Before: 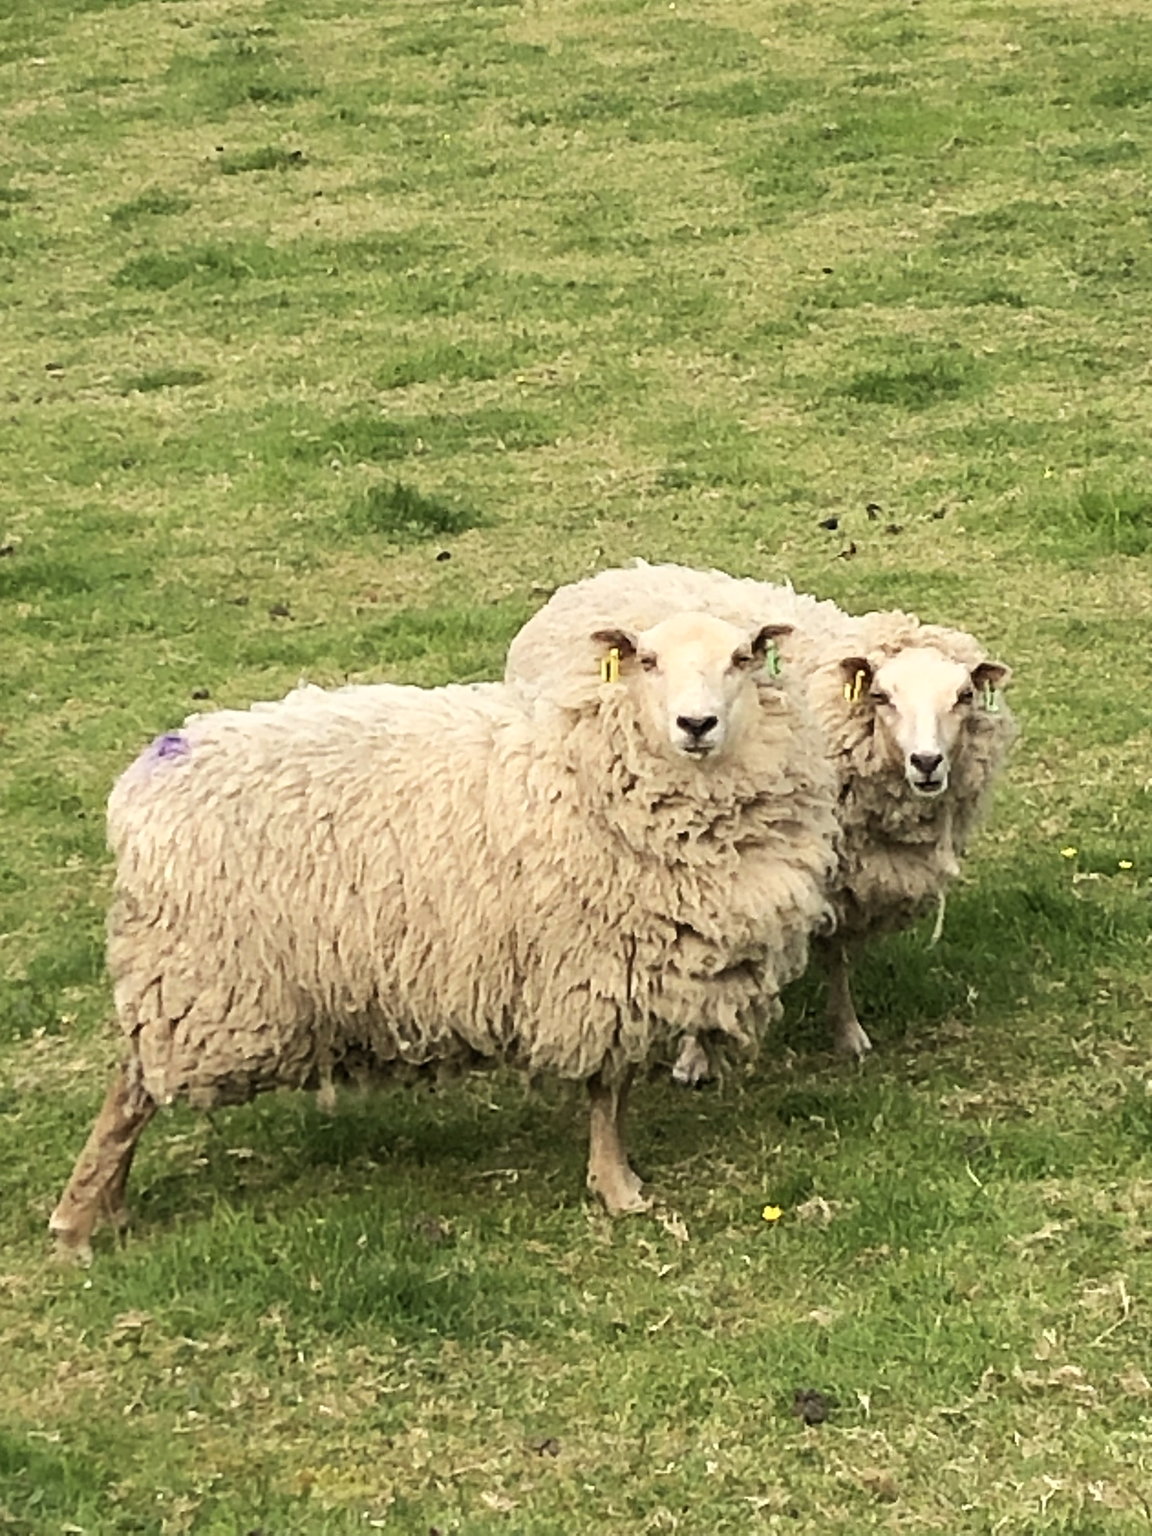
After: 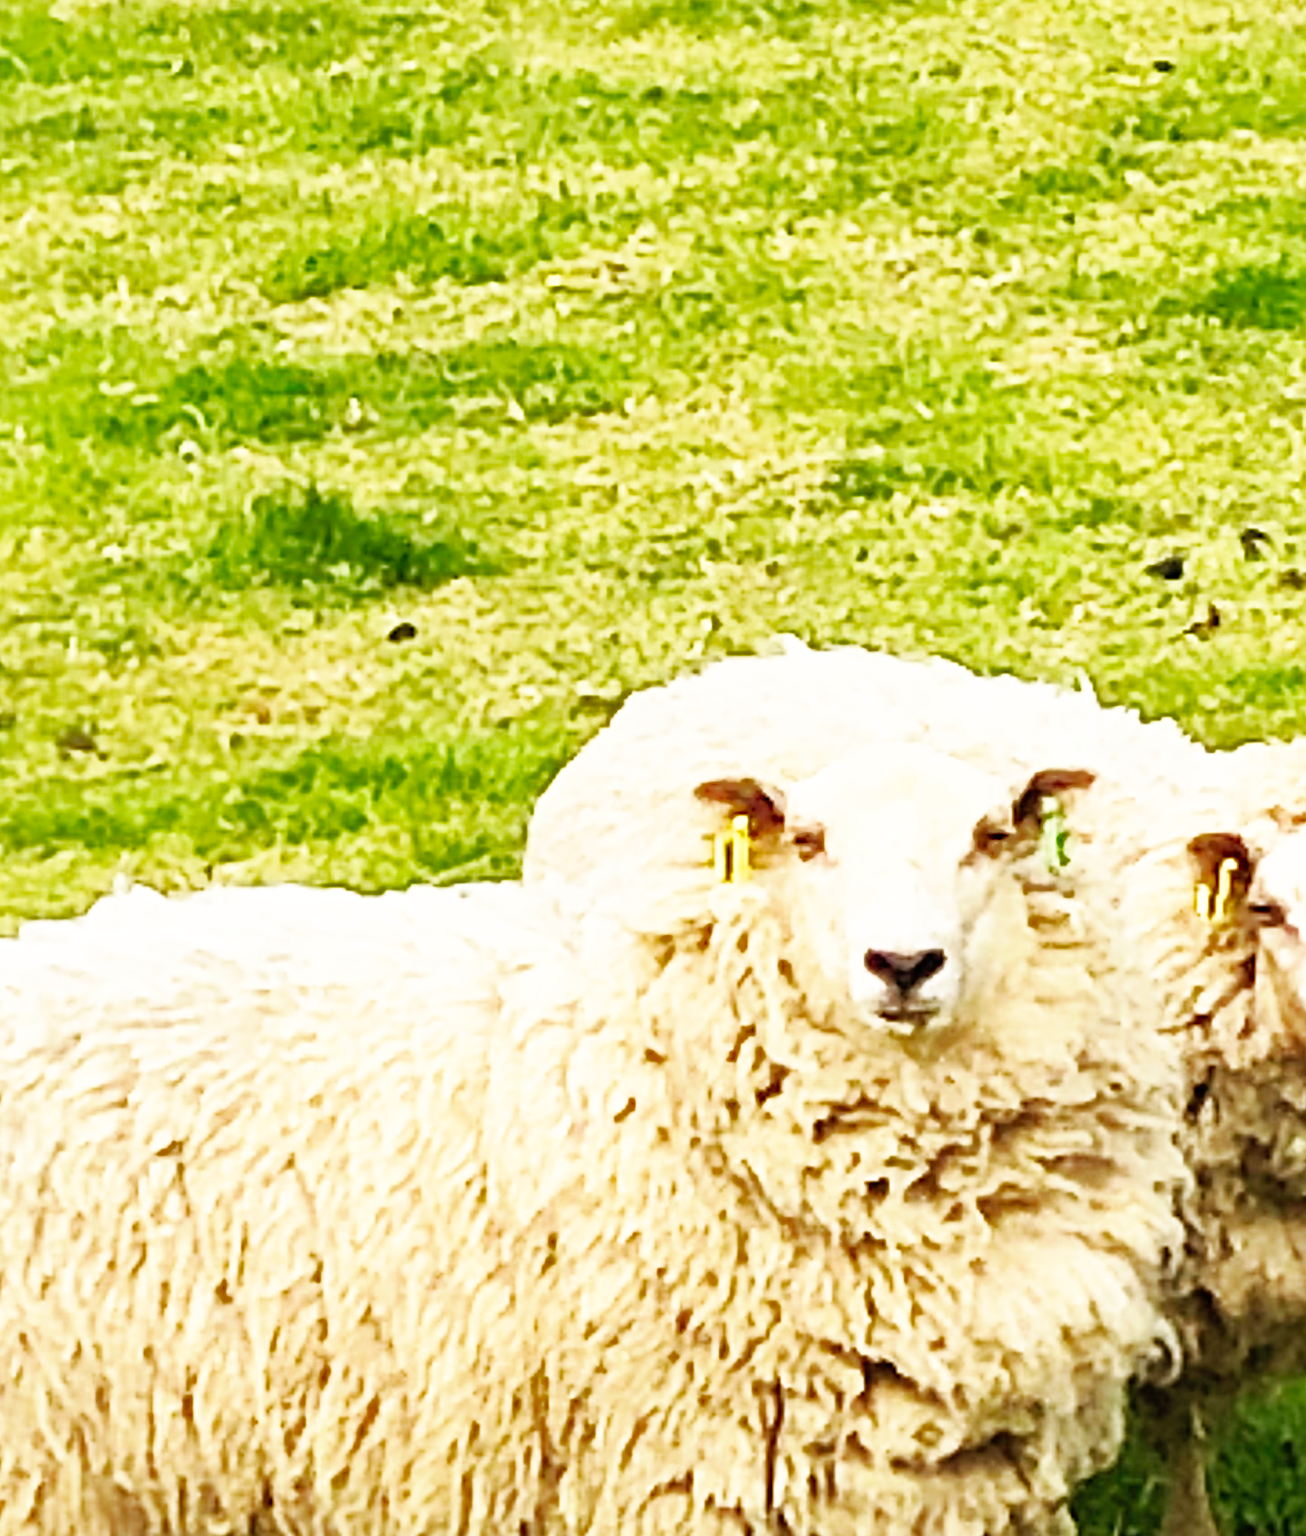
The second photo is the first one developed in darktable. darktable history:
base curve: curves: ch0 [(0, 0) (0.007, 0.004) (0.027, 0.03) (0.046, 0.07) (0.207, 0.54) (0.442, 0.872) (0.673, 0.972) (1, 1)], preserve colors none
shadows and highlights: on, module defaults
haze removal: compatibility mode true, adaptive false
crop: left 20.932%, top 15.471%, right 21.848%, bottom 34.081%
